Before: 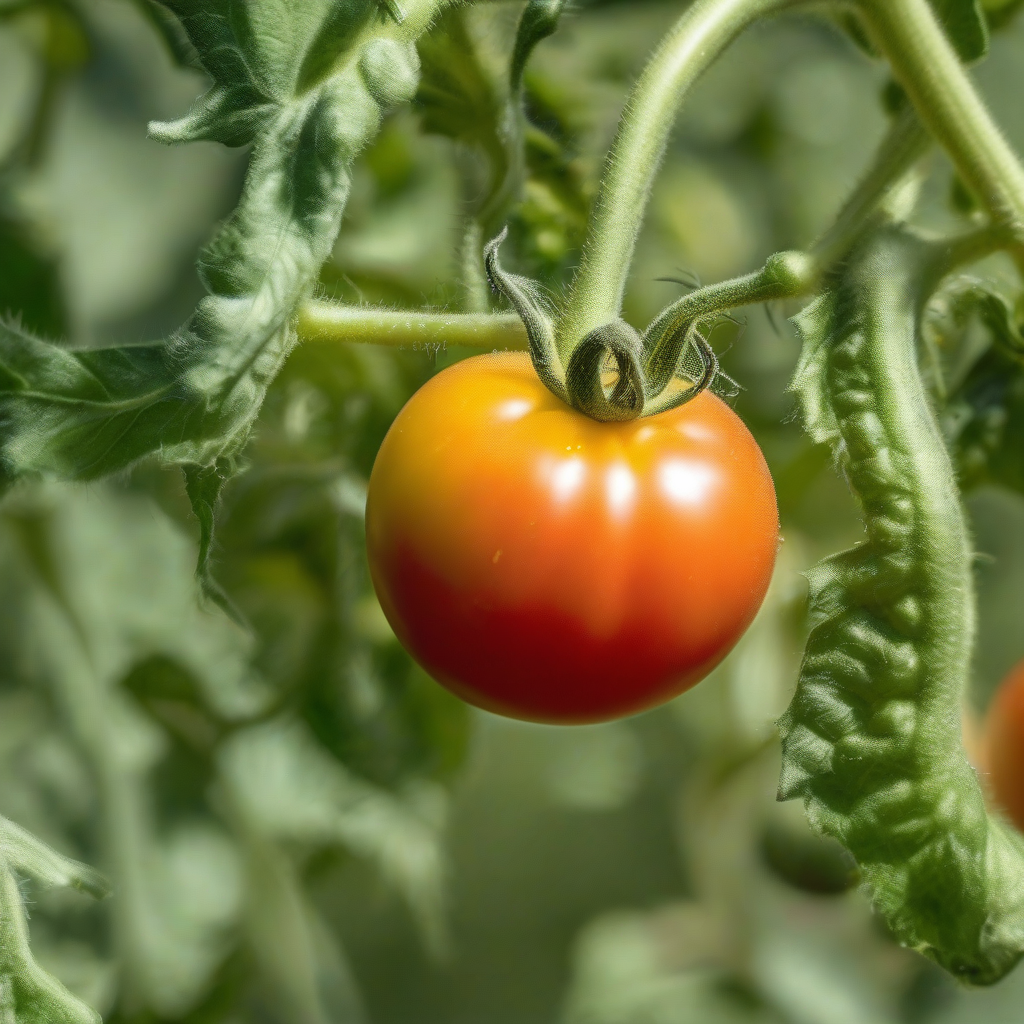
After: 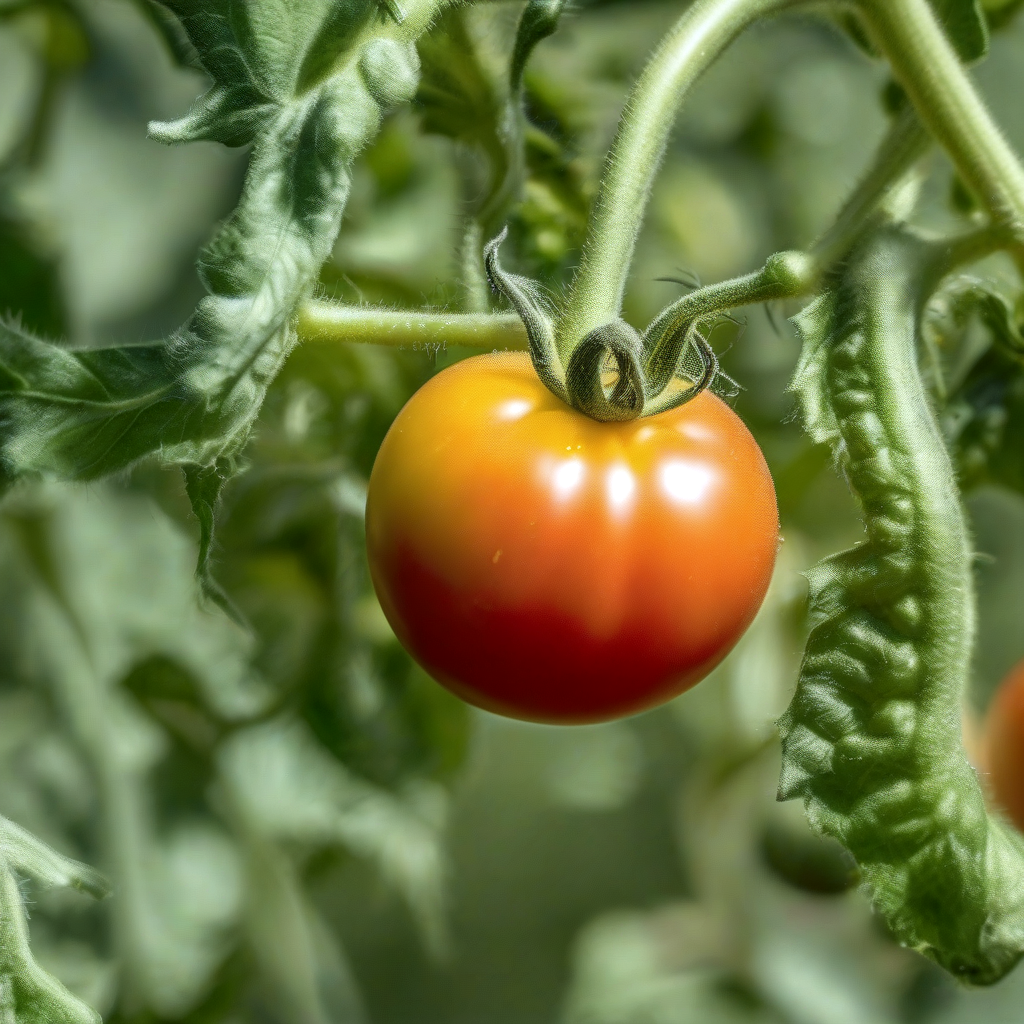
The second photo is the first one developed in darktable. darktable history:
white balance: red 0.967, blue 1.049
local contrast: on, module defaults
